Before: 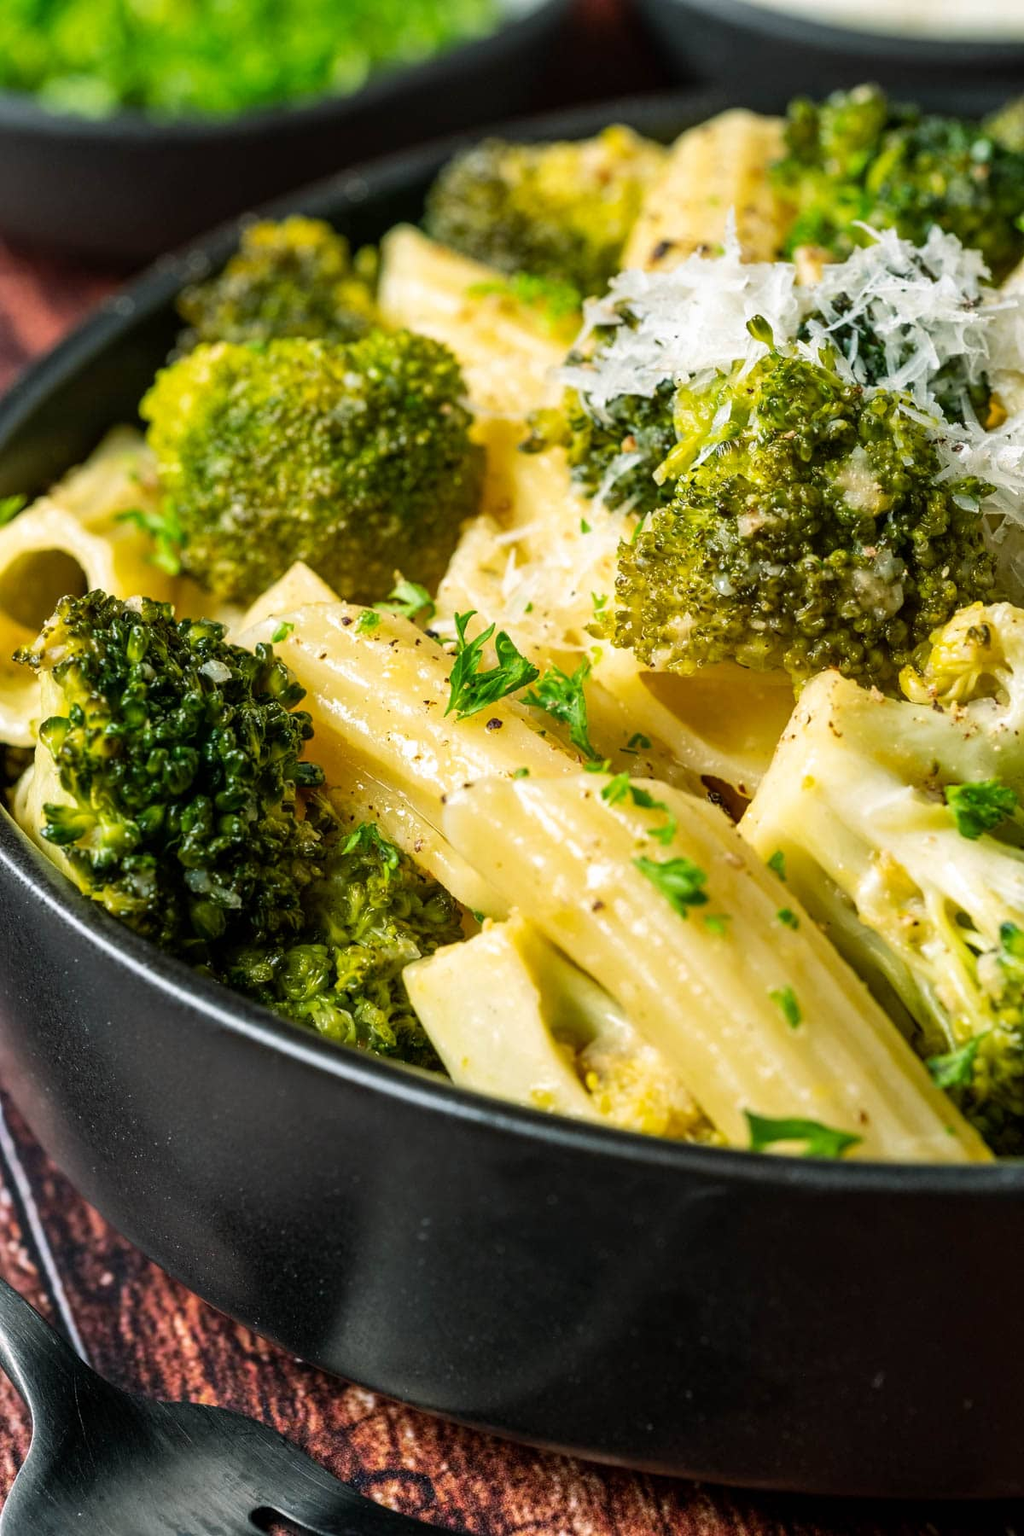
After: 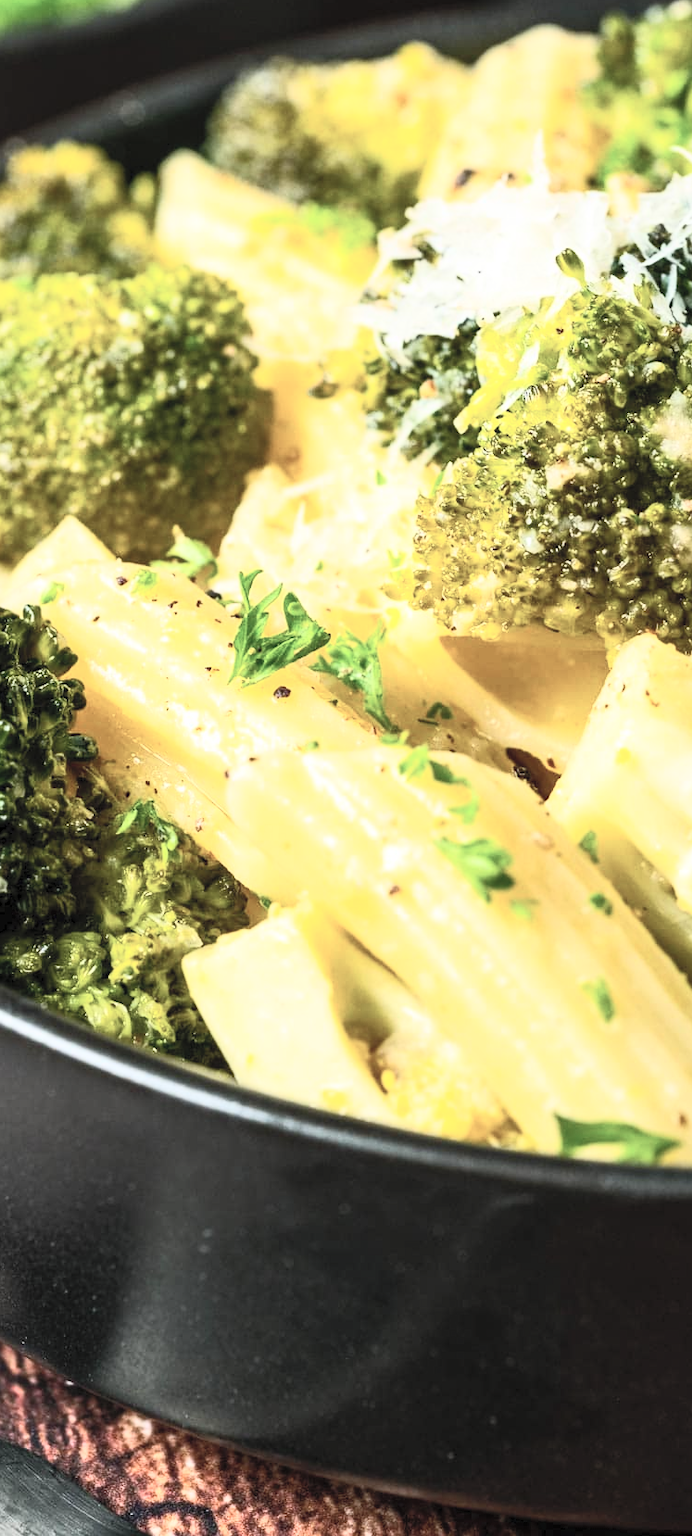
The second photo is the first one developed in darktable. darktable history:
contrast brightness saturation: contrast 0.43, brightness 0.56, saturation -0.19
crop and rotate: left 22.918%, top 5.629%, right 14.711%, bottom 2.247%
